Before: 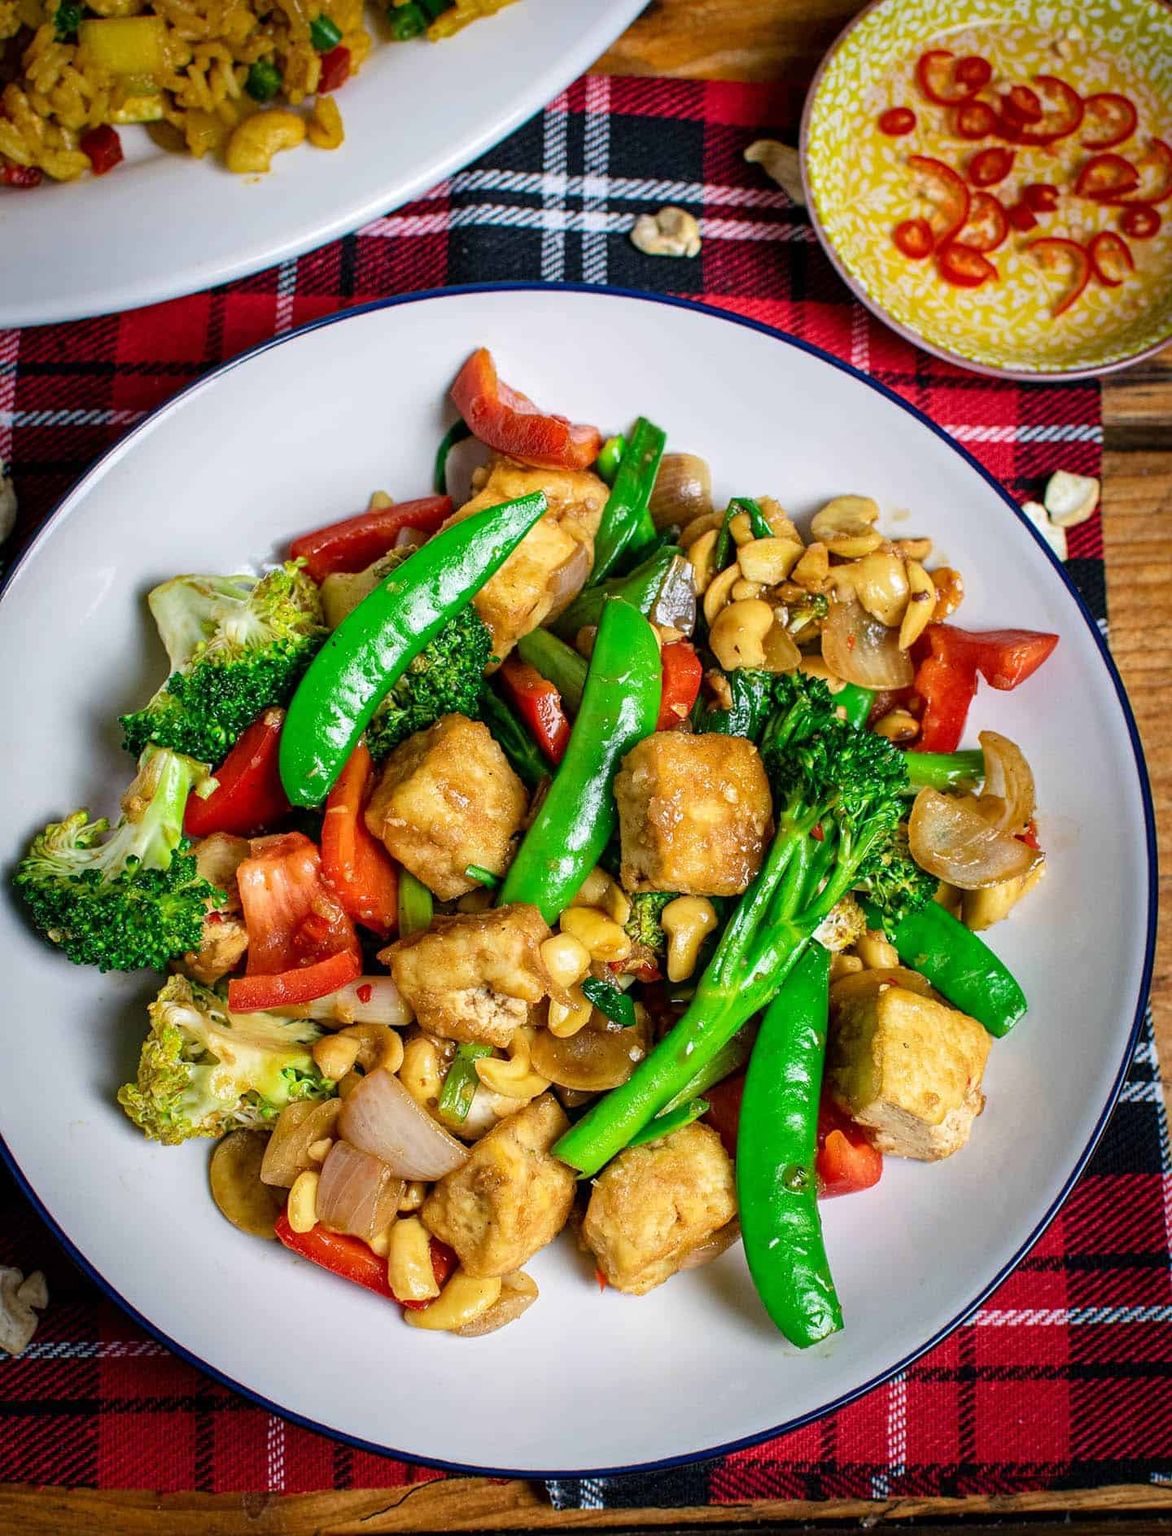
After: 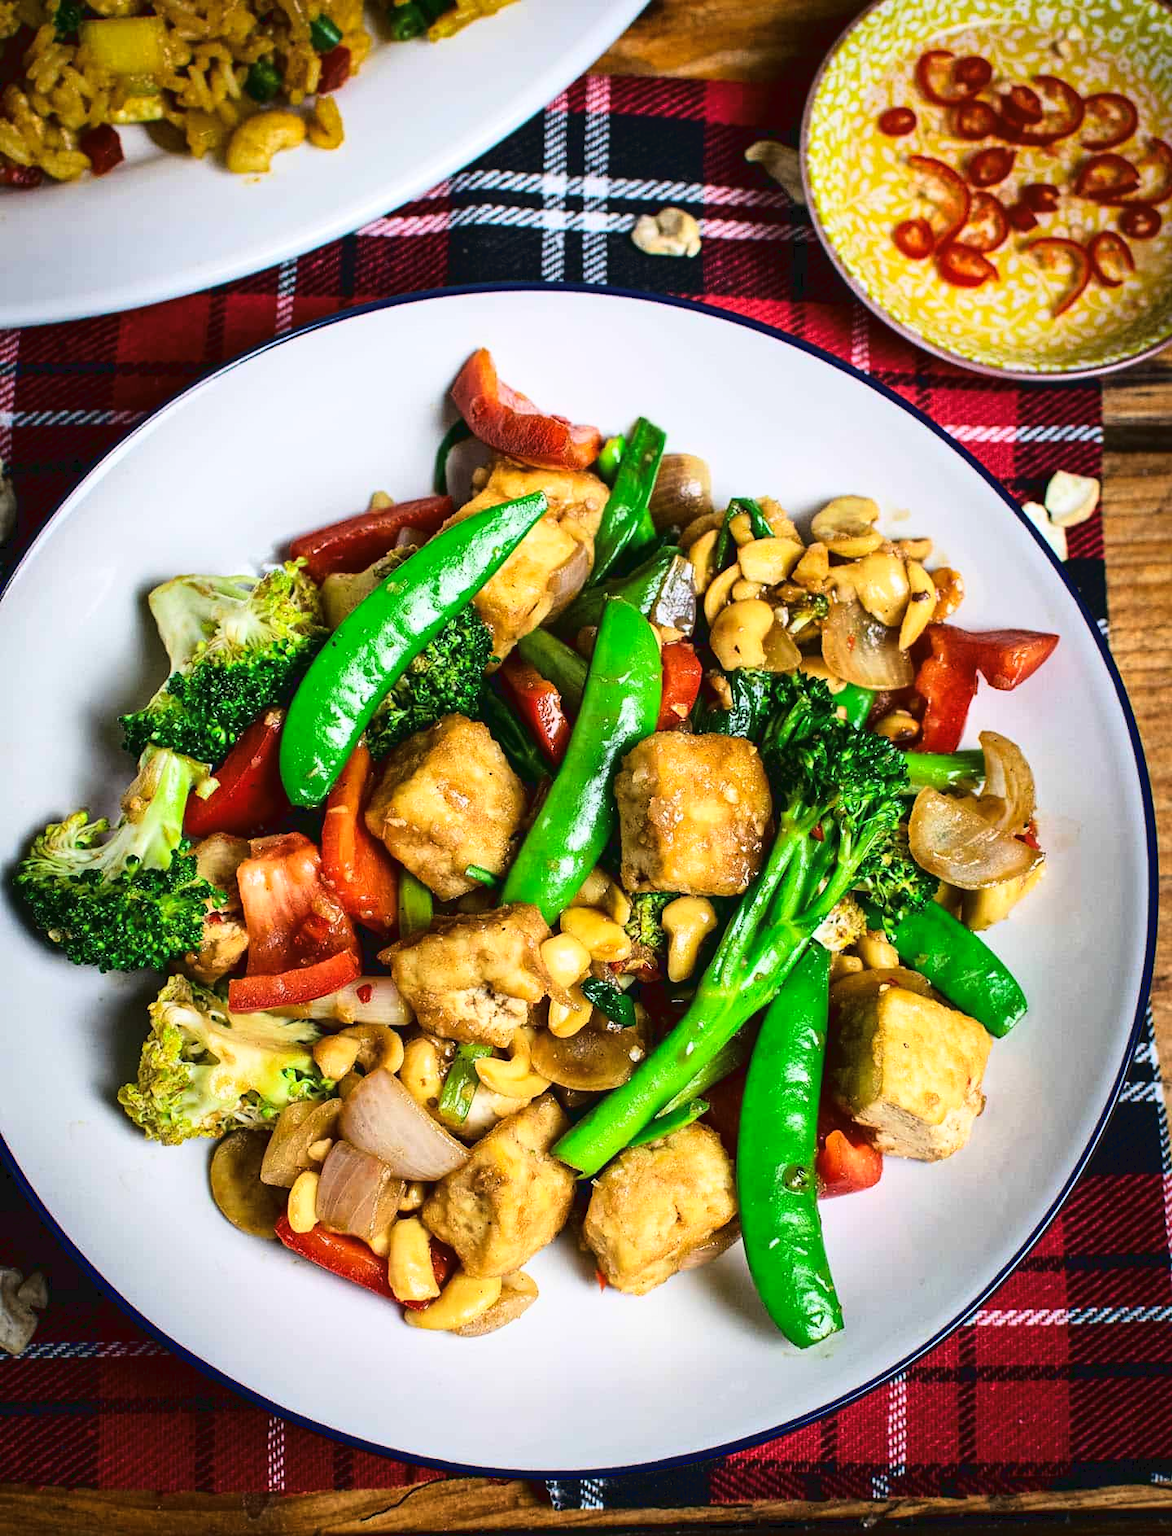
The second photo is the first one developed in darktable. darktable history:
tone curve: curves: ch0 [(0, 0) (0.003, 0.047) (0.011, 0.047) (0.025, 0.049) (0.044, 0.051) (0.069, 0.055) (0.1, 0.066) (0.136, 0.089) (0.177, 0.12) (0.224, 0.155) (0.277, 0.205) (0.335, 0.281) (0.399, 0.37) (0.468, 0.47) (0.543, 0.574) (0.623, 0.687) (0.709, 0.801) (0.801, 0.89) (0.898, 0.963) (1, 1)], color space Lab, linked channels, preserve colors none
